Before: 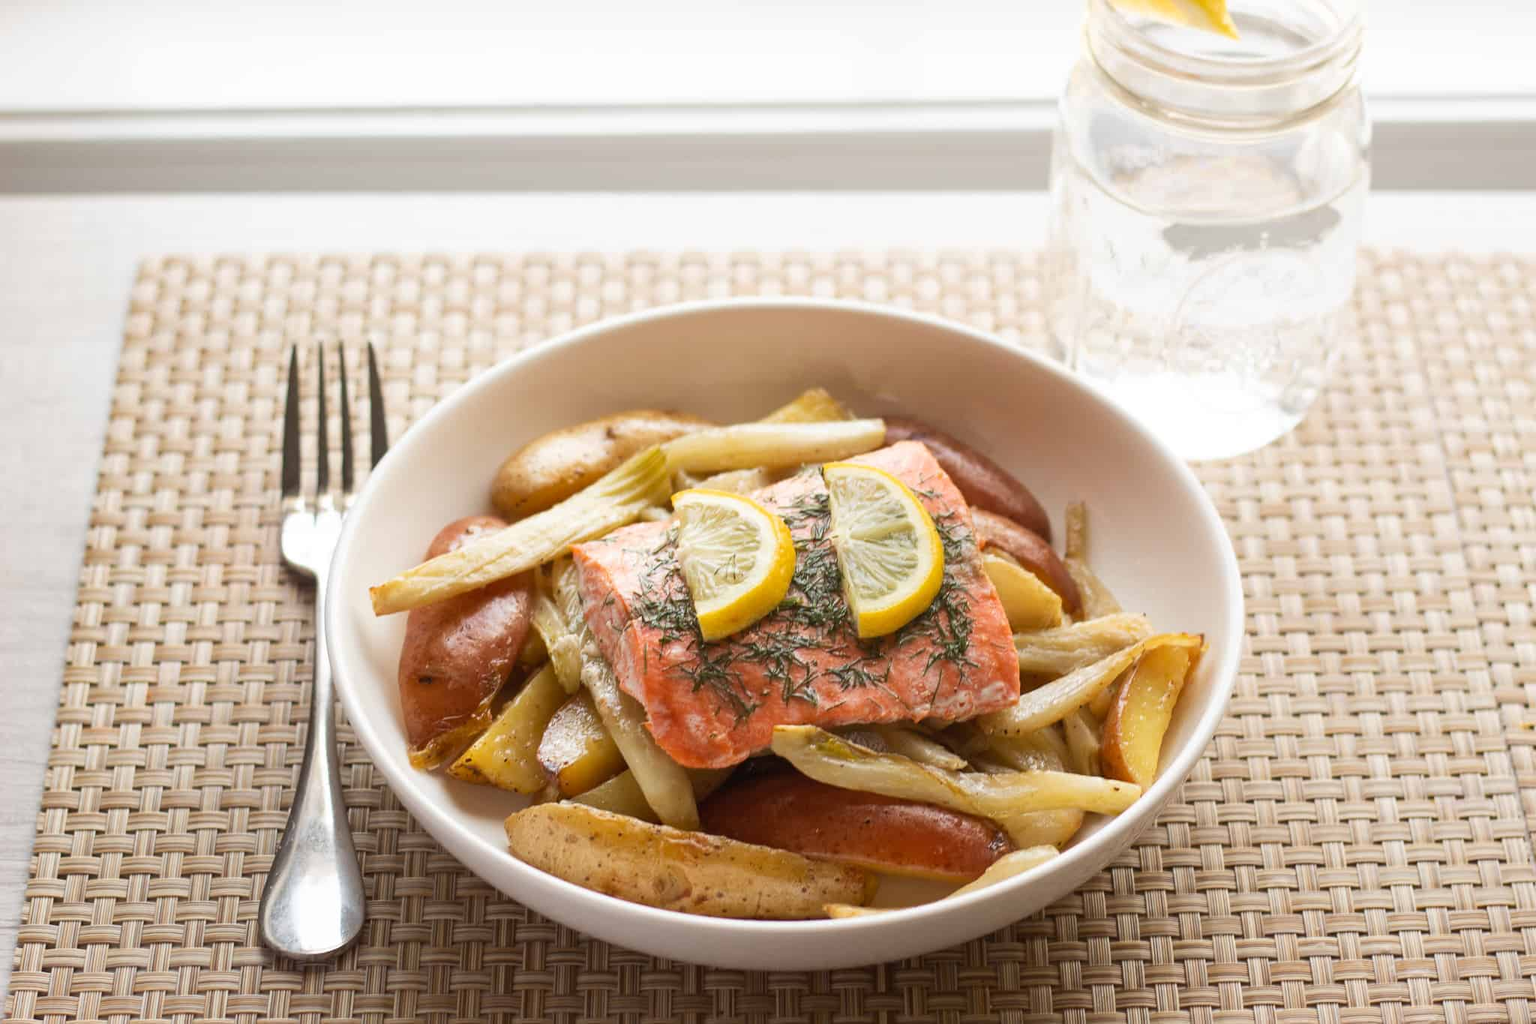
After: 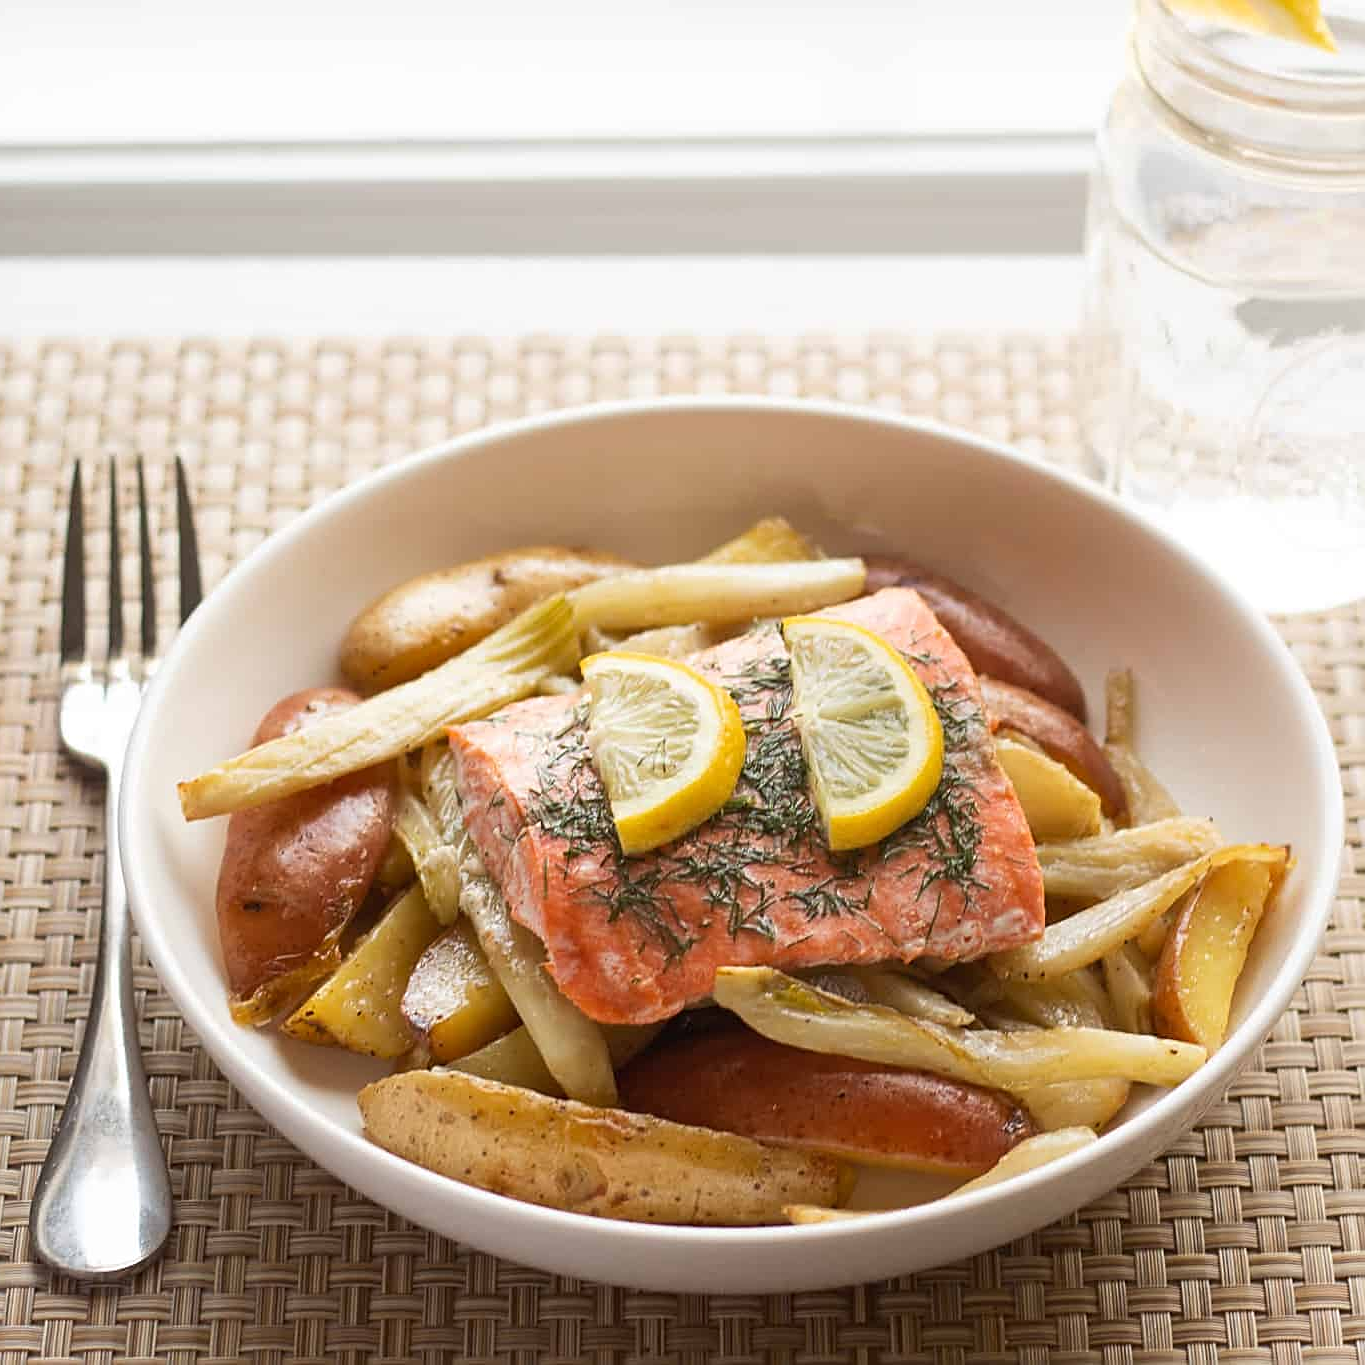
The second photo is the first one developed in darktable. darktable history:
white balance: emerald 1
crop: left 15.419%, right 17.914%
sharpen: on, module defaults
